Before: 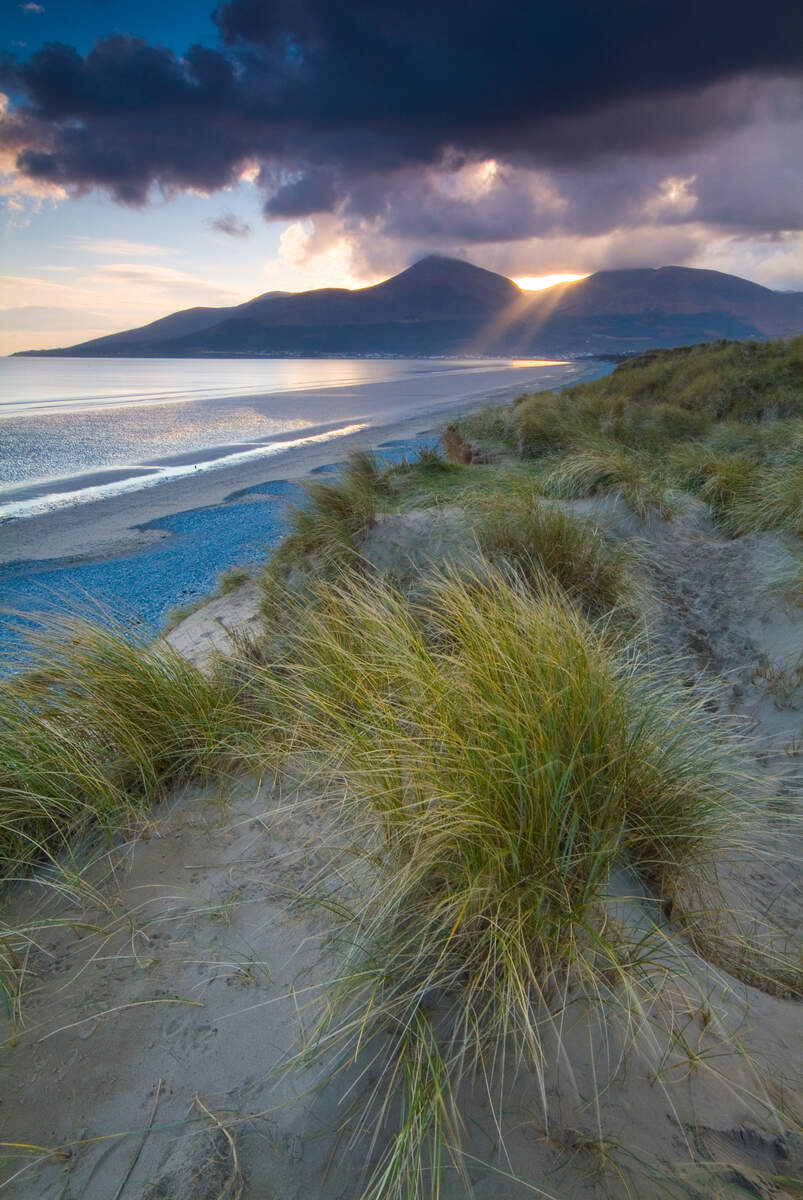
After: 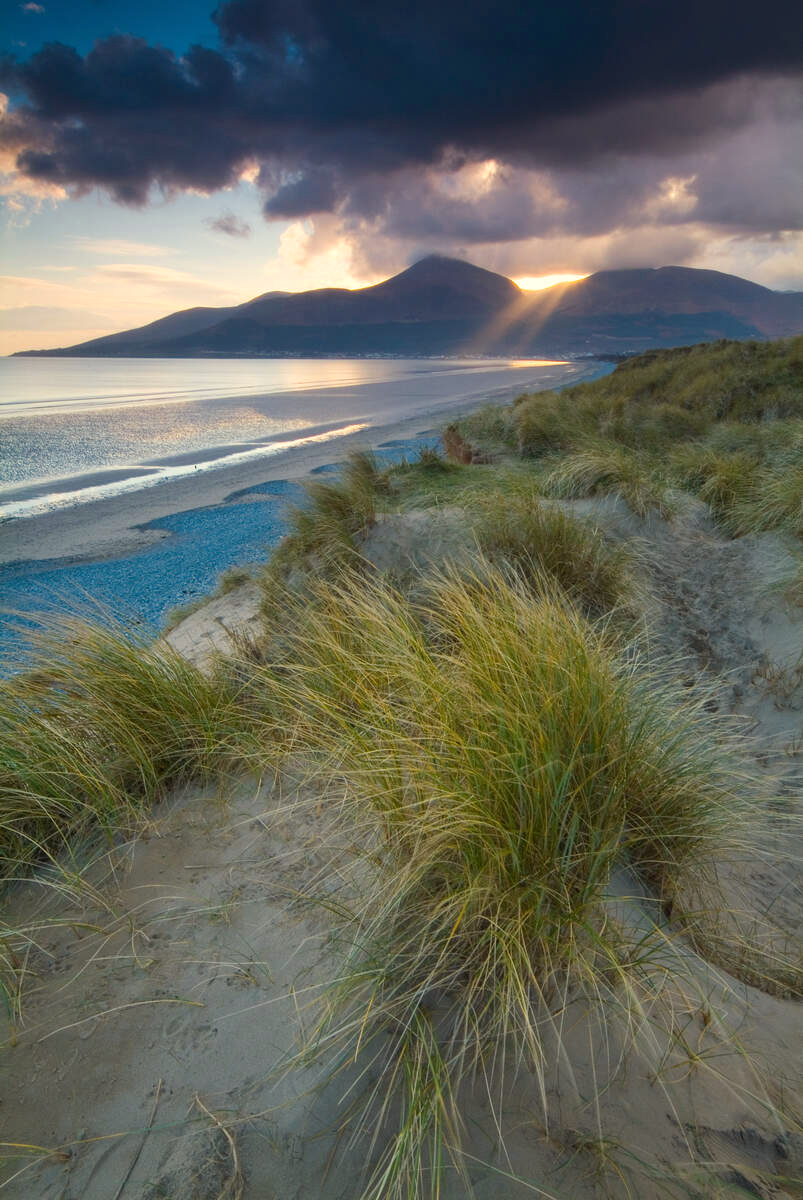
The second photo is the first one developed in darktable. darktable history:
color zones: mix -62.47%
white balance: red 1.029, blue 0.92
